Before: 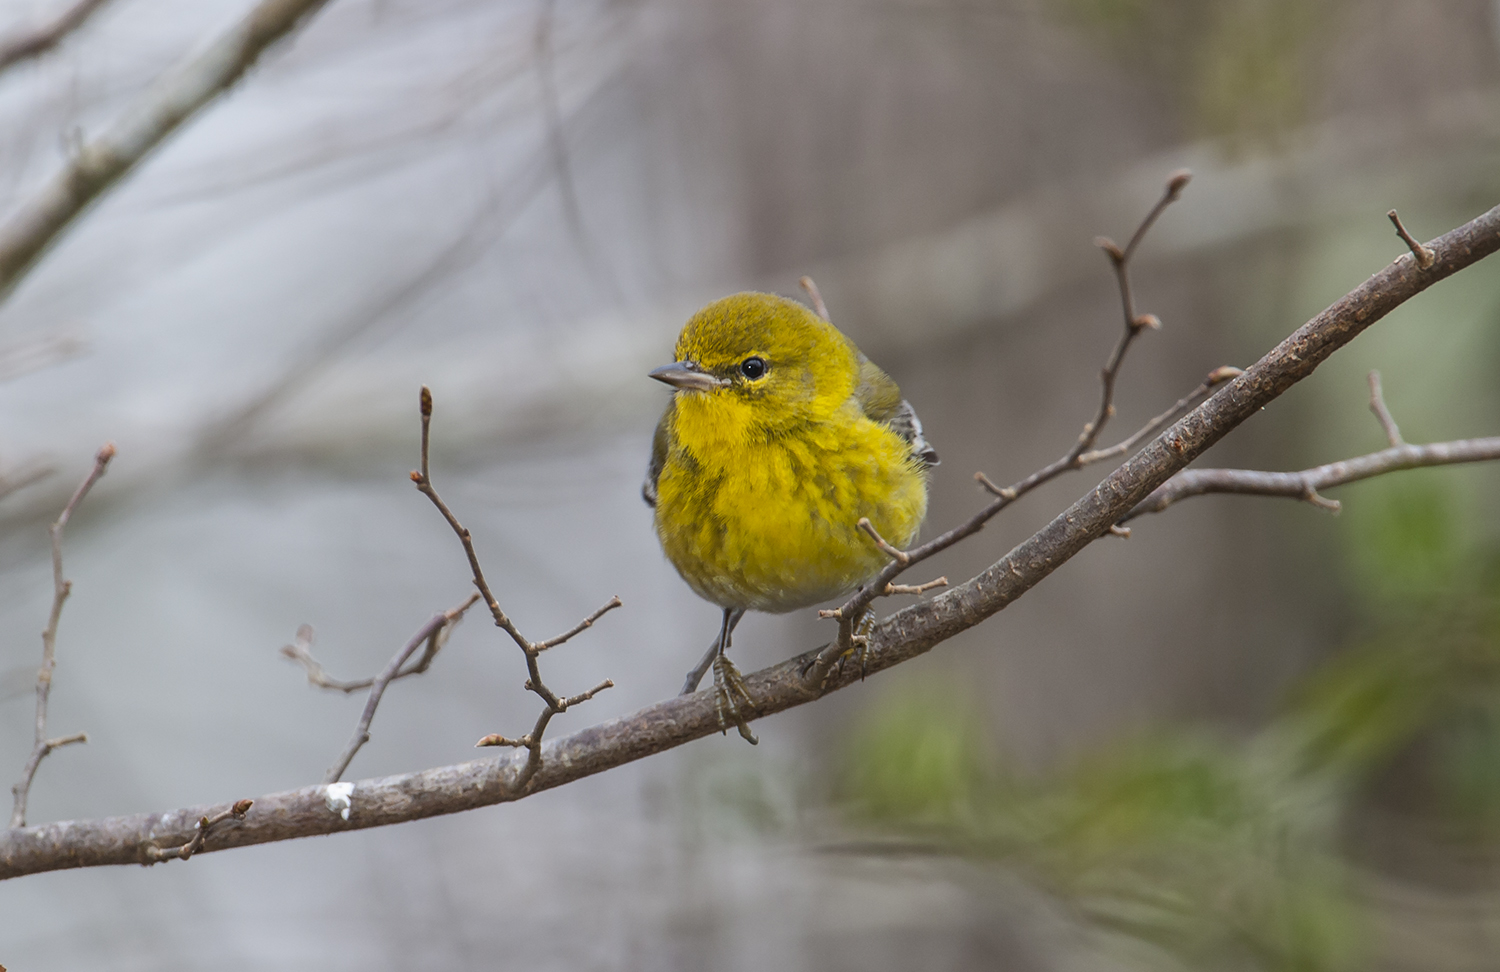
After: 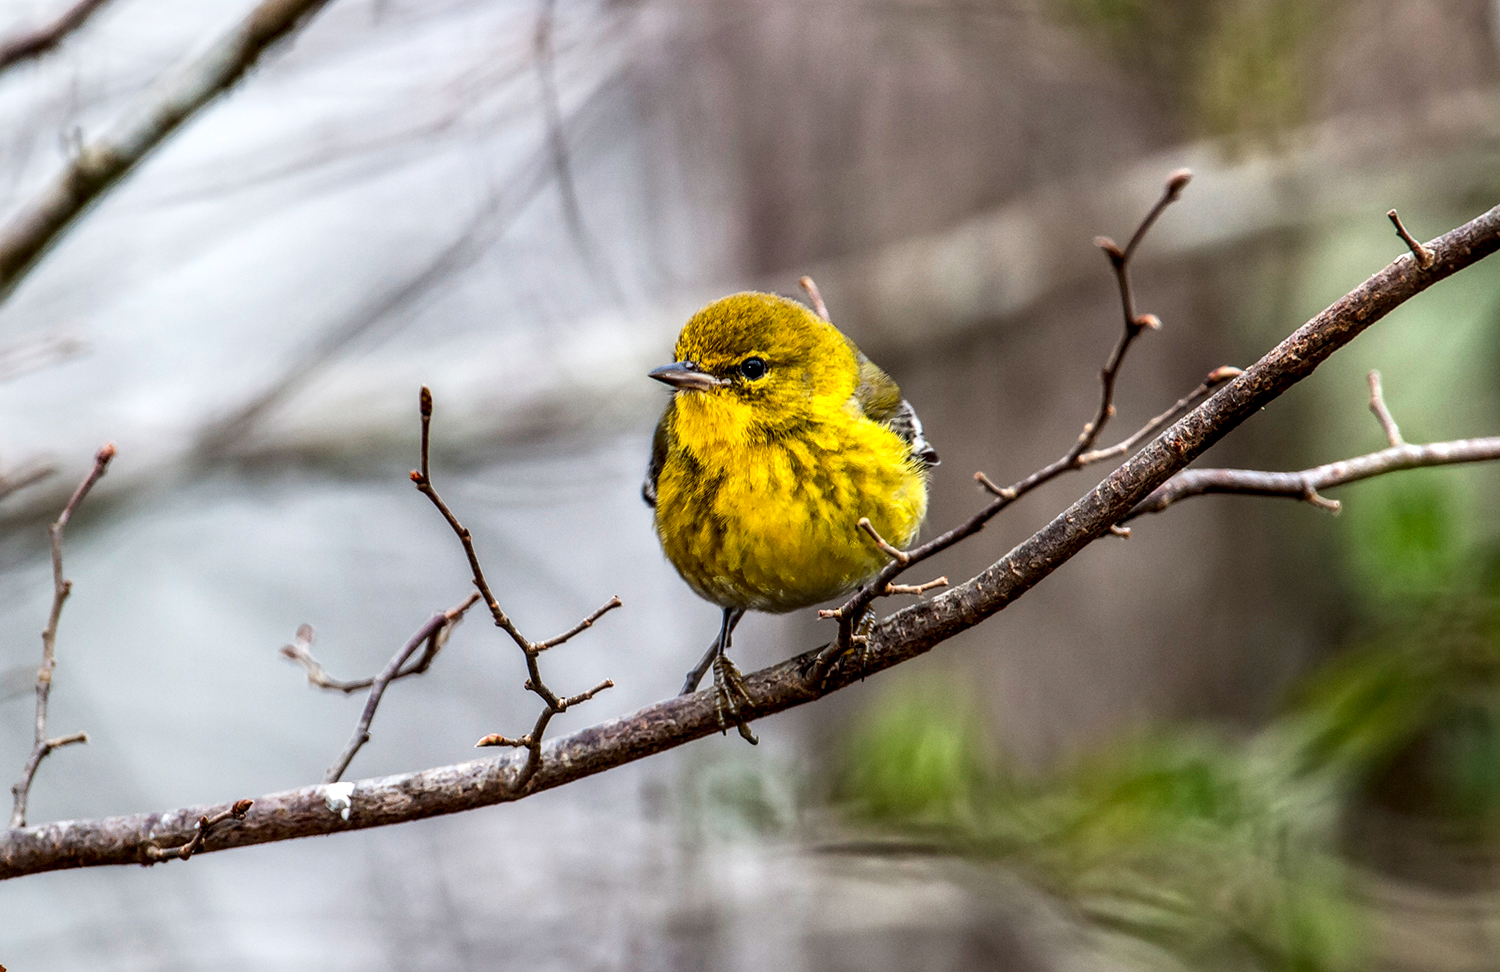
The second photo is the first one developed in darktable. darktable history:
tone curve: curves: ch0 [(0, 0) (0.139, 0.067) (0.319, 0.269) (0.498, 0.505) (0.725, 0.824) (0.864, 0.945) (0.985, 1)]; ch1 [(0, 0) (0.291, 0.197) (0.456, 0.426) (0.495, 0.488) (0.557, 0.578) (0.599, 0.644) (0.702, 0.786) (1, 1)]; ch2 [(0, 0) (0.125, 0.089) (0.353, 0.329) (0.447, 0.43) (0.557, 0.566) (0.63, 0.667) (1, 1)], preserve colors none
local contrast: highlights 22%, shadows 72%, detail 170%
